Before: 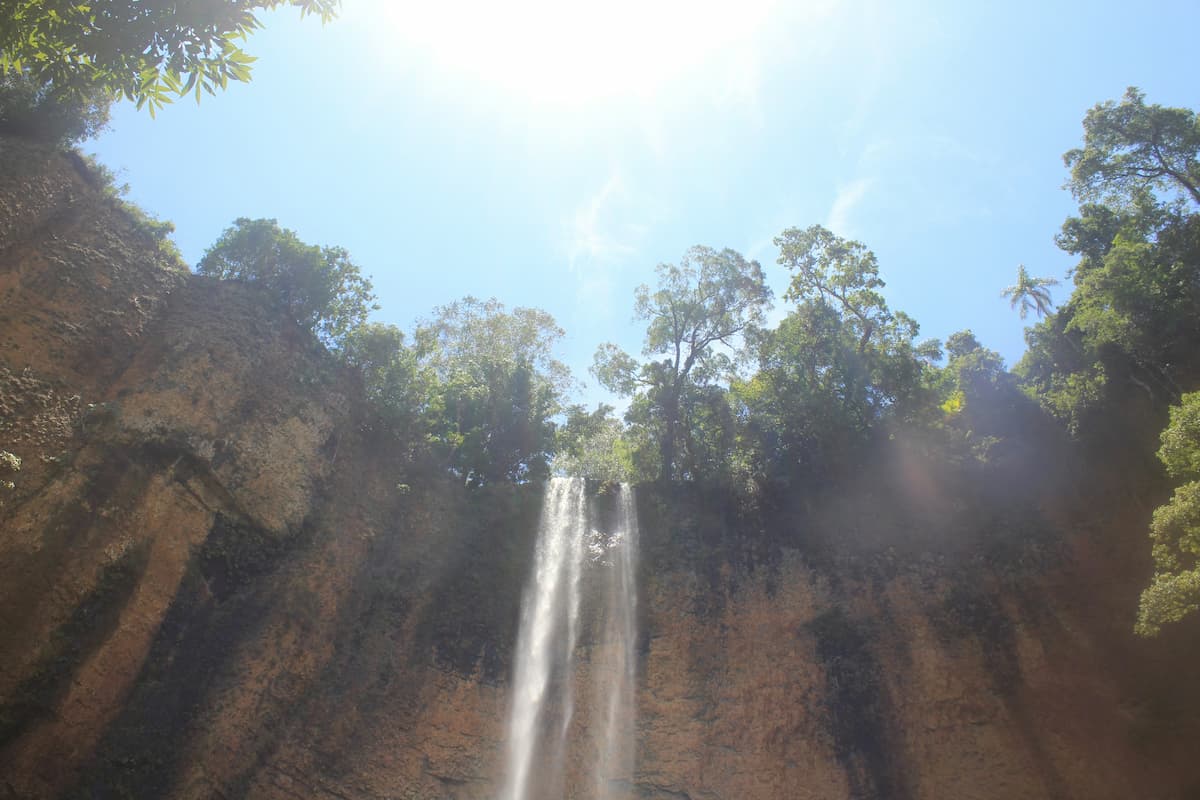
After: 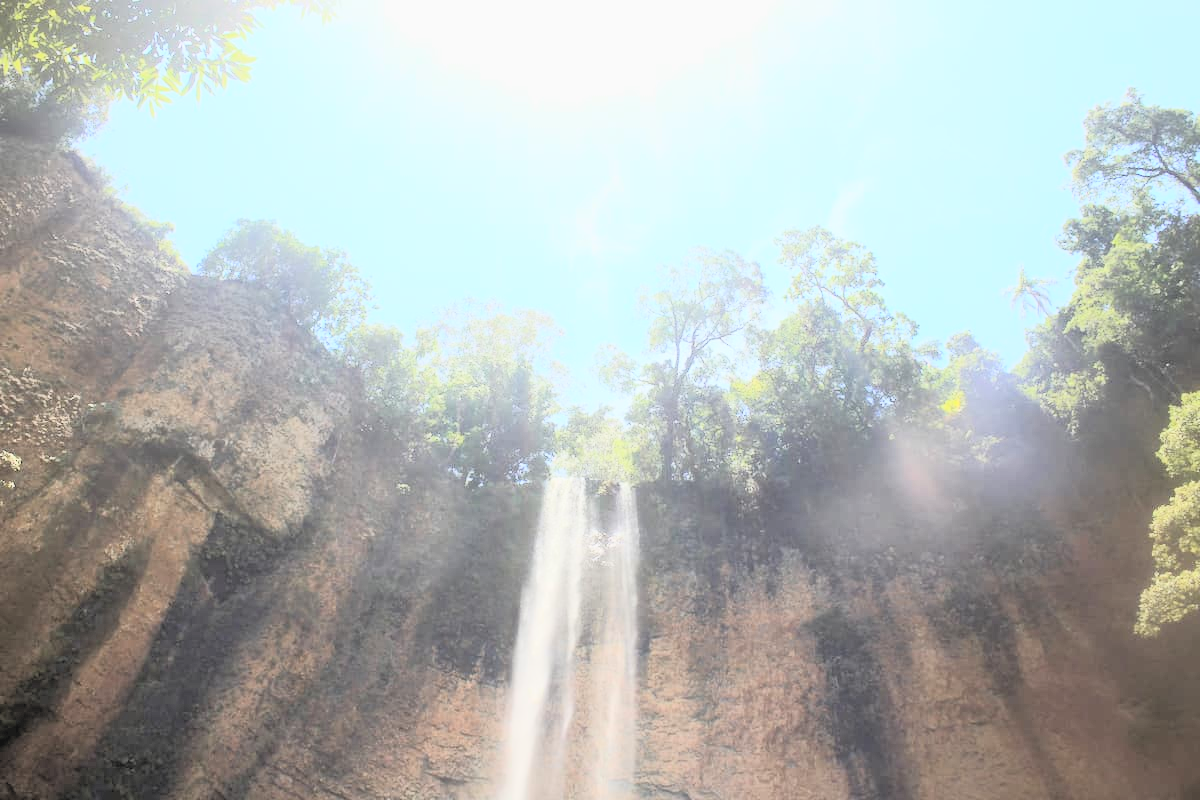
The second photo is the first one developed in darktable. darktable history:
rgb levels: levels [[0.013, 0.434, 0.89], [0, 0.5, 1], [0, 0.5, 1]]
tone curve: curves: ch0 [(0, 0.052) (0.207, 0.35) (0.392, 0.592) (0.54, 0.803) (0.725, 0.922) (0.99, 0.974)], color space Lab, independent channels, preserve colors none
